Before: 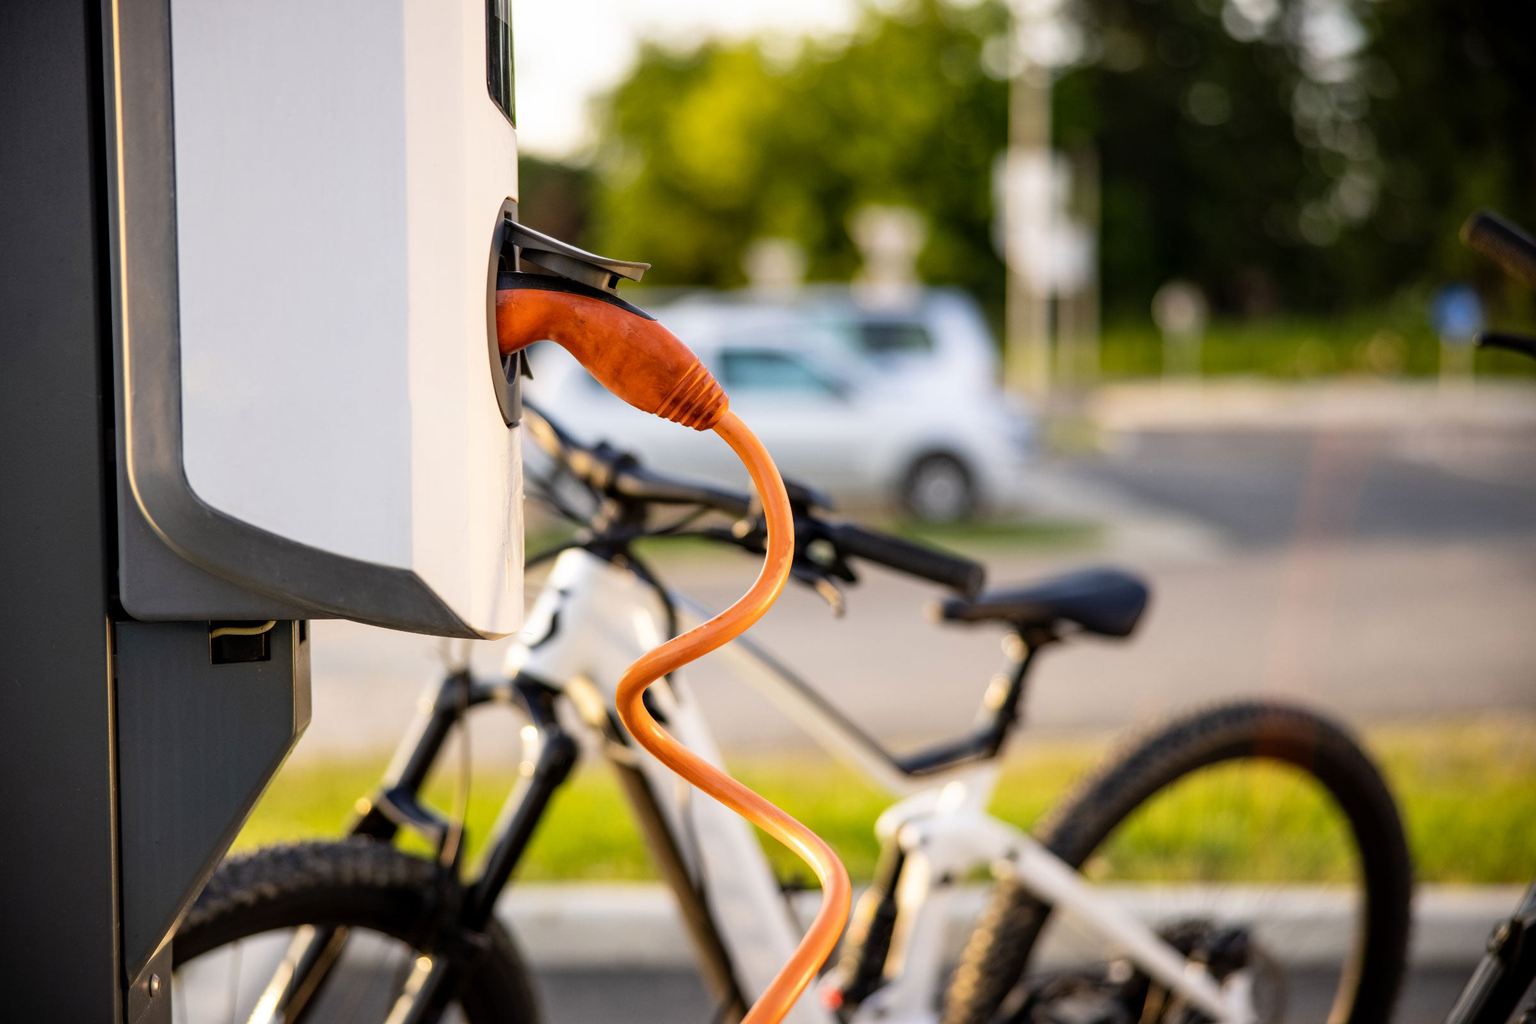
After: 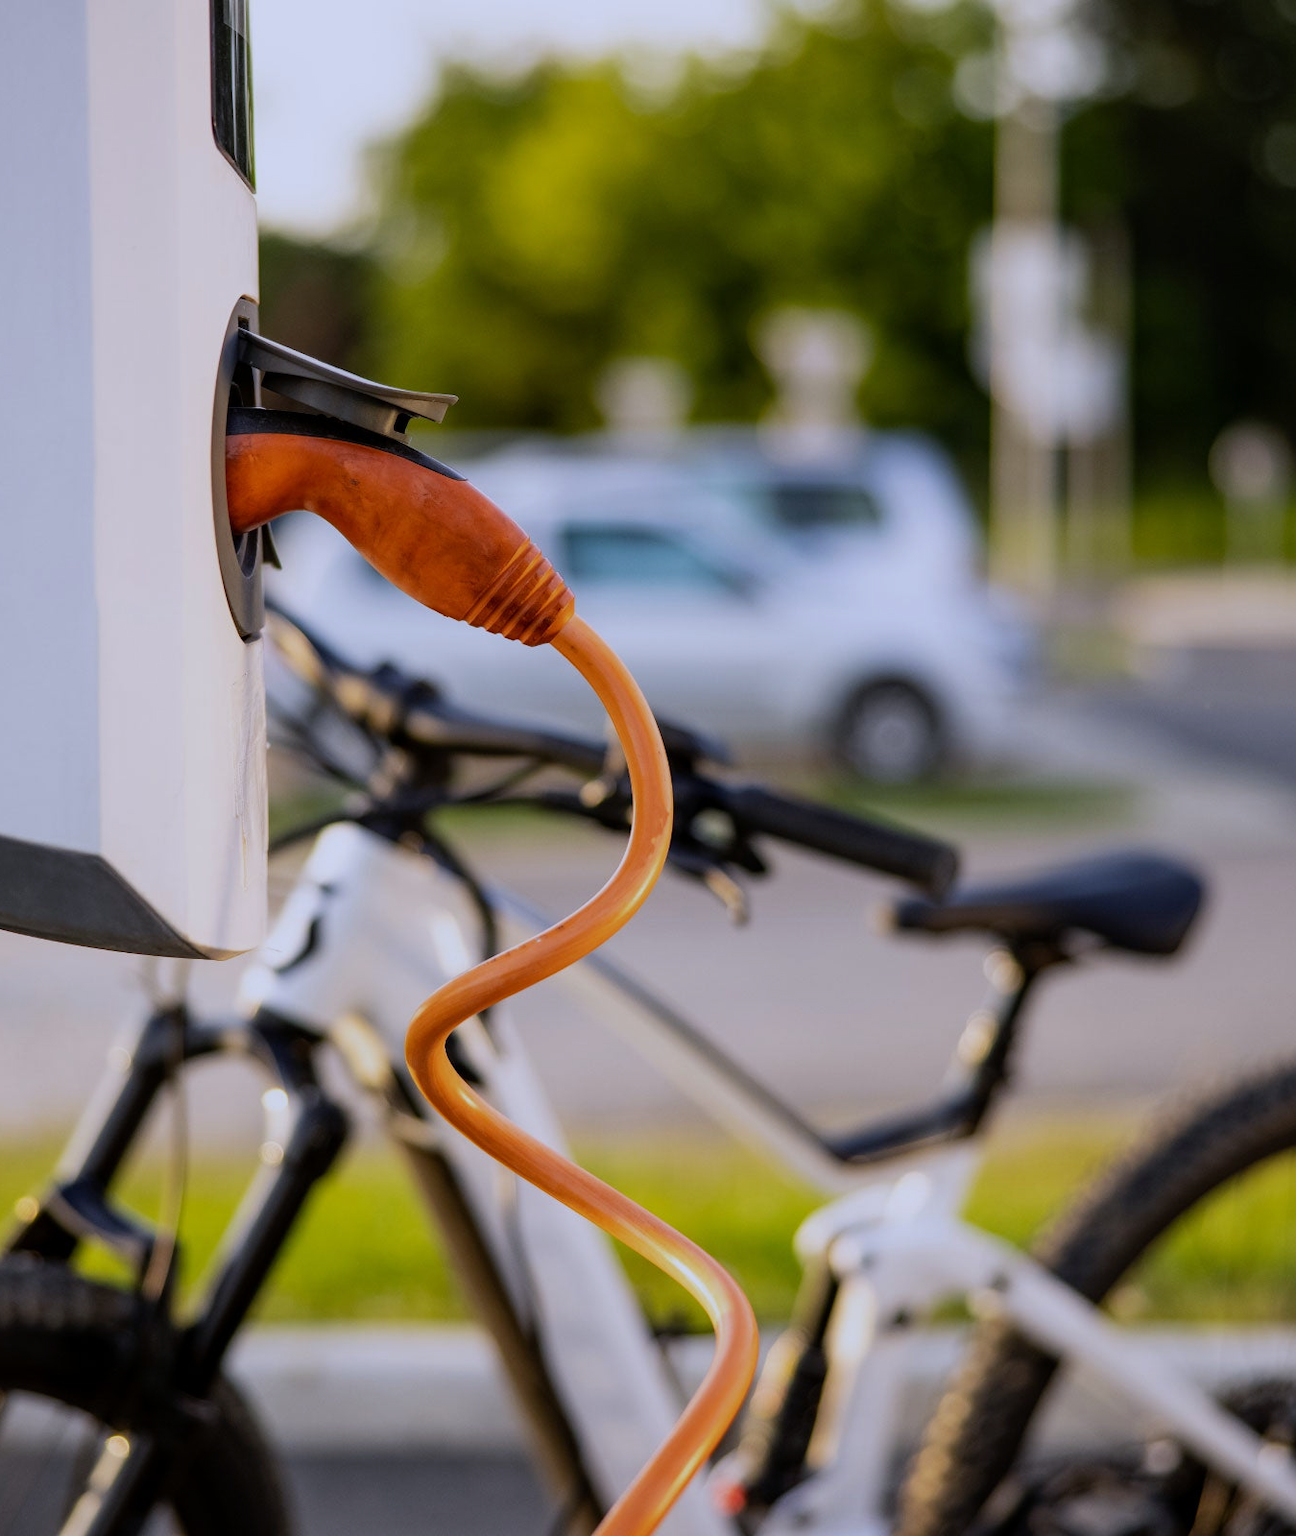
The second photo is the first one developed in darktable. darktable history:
exposure: exposure -0.582 EV, compensate highlight preservation false
white balance: red 0.967, blue 1.119, emerald 0.756
crop and rotate: left 22.516%, right 21.234%
